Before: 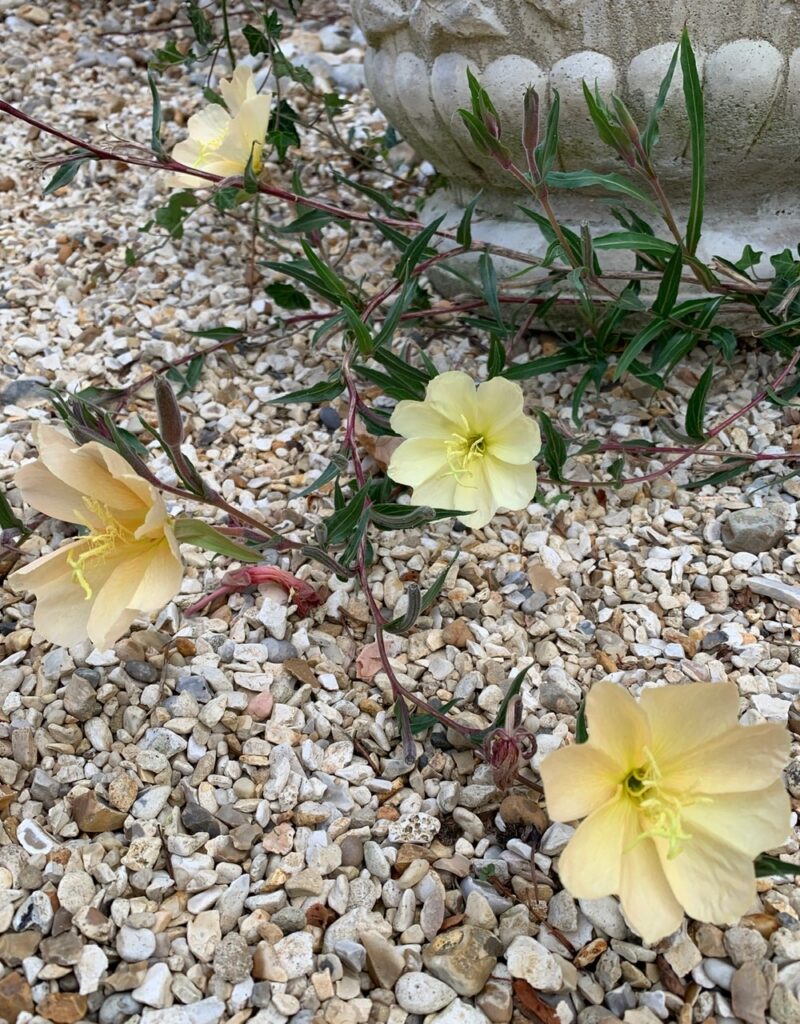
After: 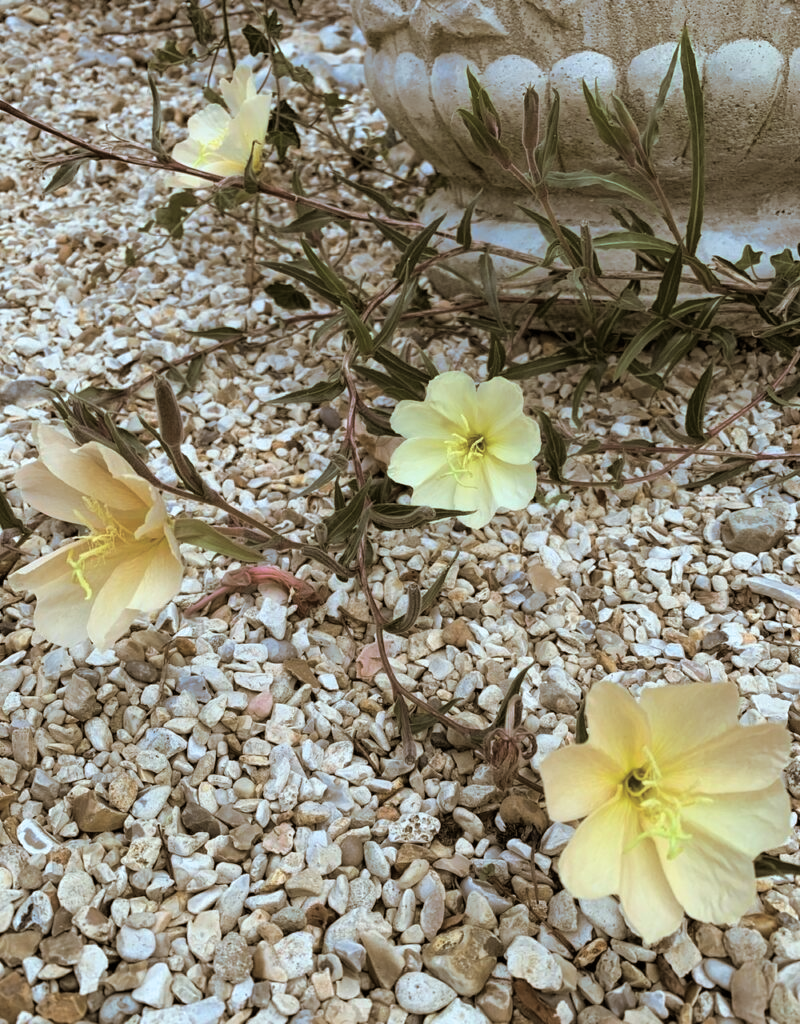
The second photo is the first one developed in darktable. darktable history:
color calibration: output R [1.003, 0.027, -0.041, 0], output G [-0.018, 1.043, -0.038, 0], output B [0.071, -0.086, 1.017, 0], illuminant as shot in camera, x 0.359, y 0.362, temperature 4570.54 K
split-toning: shadows › hue 37.98°, highlights › hue 185.58°, balance -55.261
